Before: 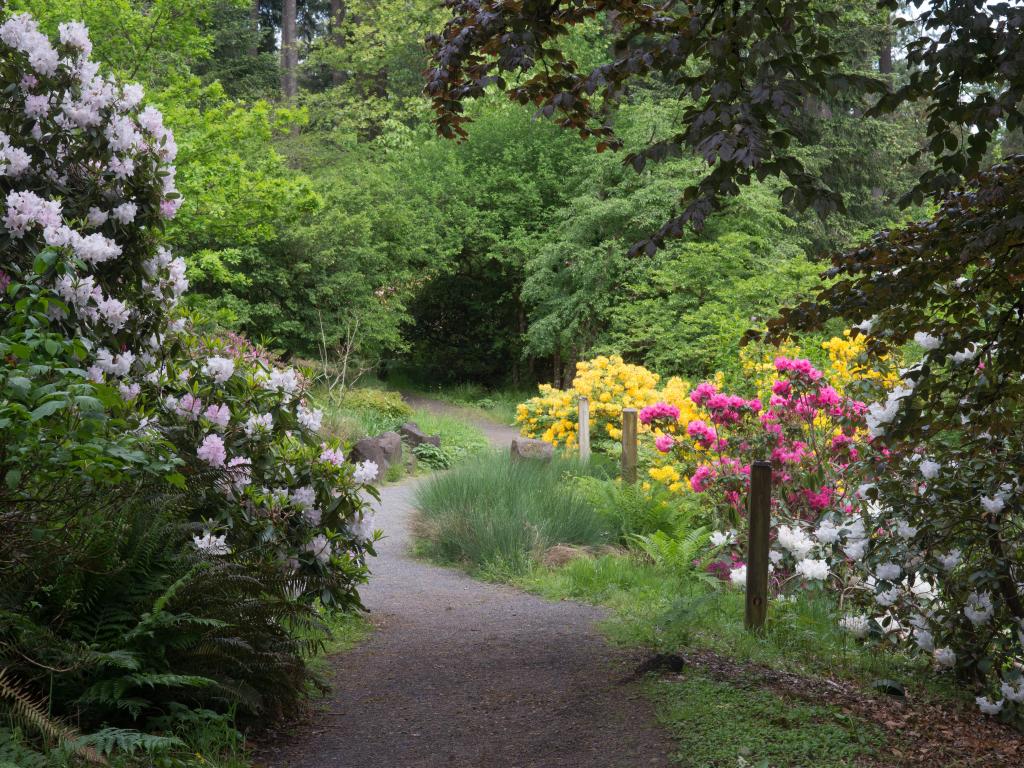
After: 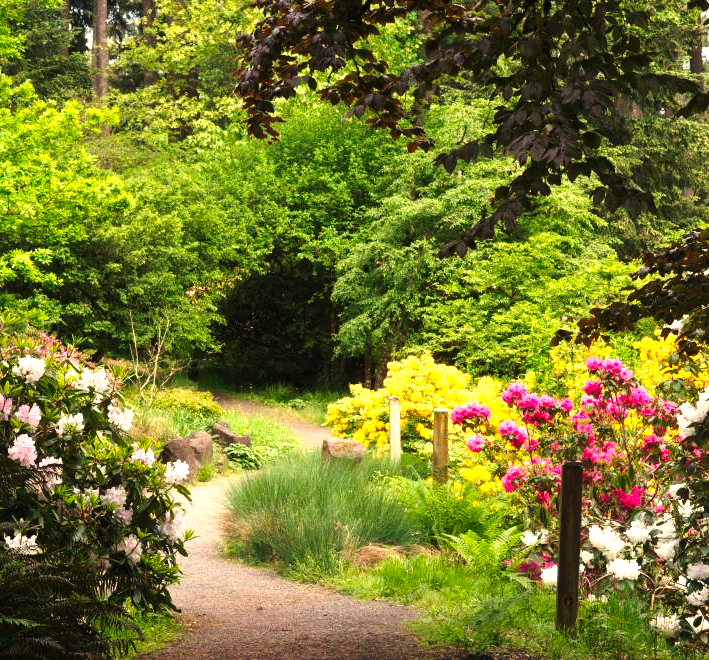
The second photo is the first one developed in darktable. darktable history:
crop: left 18.479%, right 12.2%, bottom 13.971%
tone curve: curves: ch0 [(0, 0) (0.003, 0.006) (0.011, 0.007) (0.025, 0.01) (0.044, 0.015) (0.069, 0.023) (0.1, 0.031) (0.136, 0.045) (0.177, 0.066) (0.224, 0.098) (0.277, 0.139) (0.335, 0.194) (0.399, 0.254) (0.468, 0.346) (0.543, 0.45) (0.623, 0.56) (0.709, 0.667) (0.801, 0.78) (0.898, 0.891) (1, 1)], preserve colors none
white balance: red 1.123, blue 0.83
exposure: black level correction 0, exposure 1 EV, compensate exposure bias true, compensate highlight preservation false
